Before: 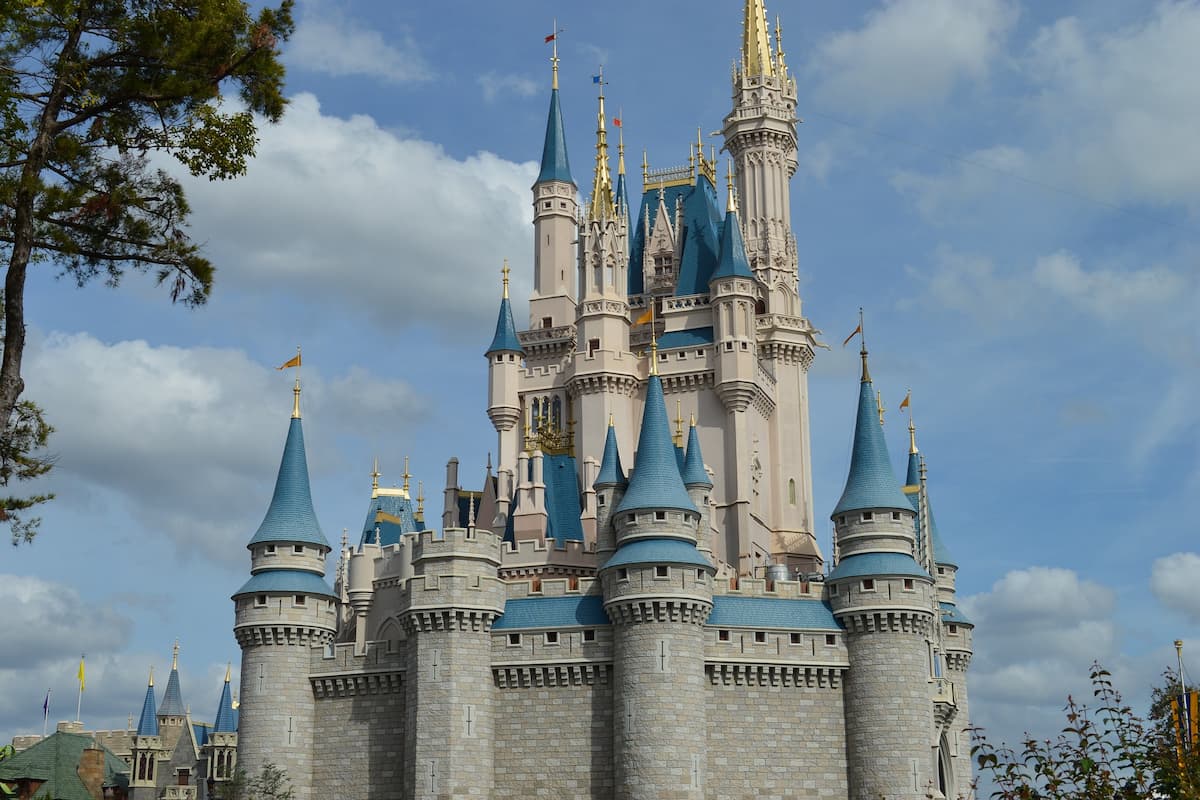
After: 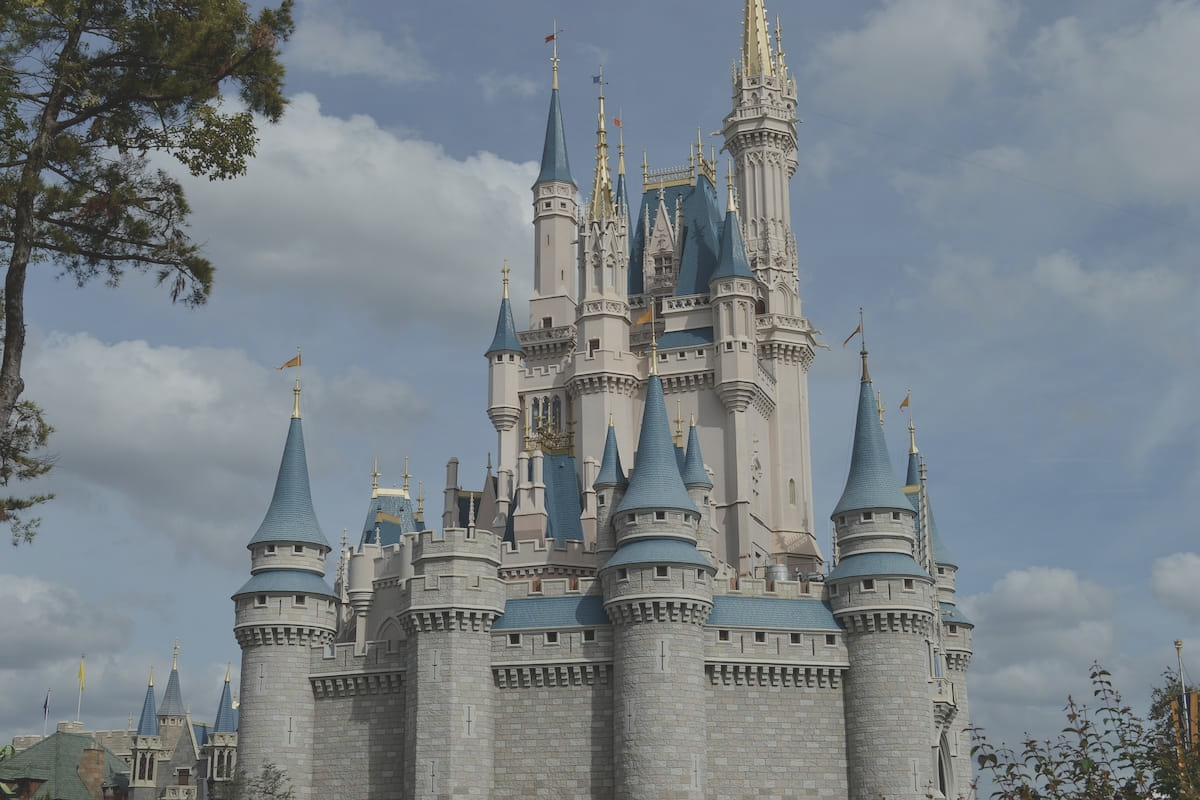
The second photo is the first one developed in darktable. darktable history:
contrast brightness saturation: contrast -0.26, saturation -0.449
